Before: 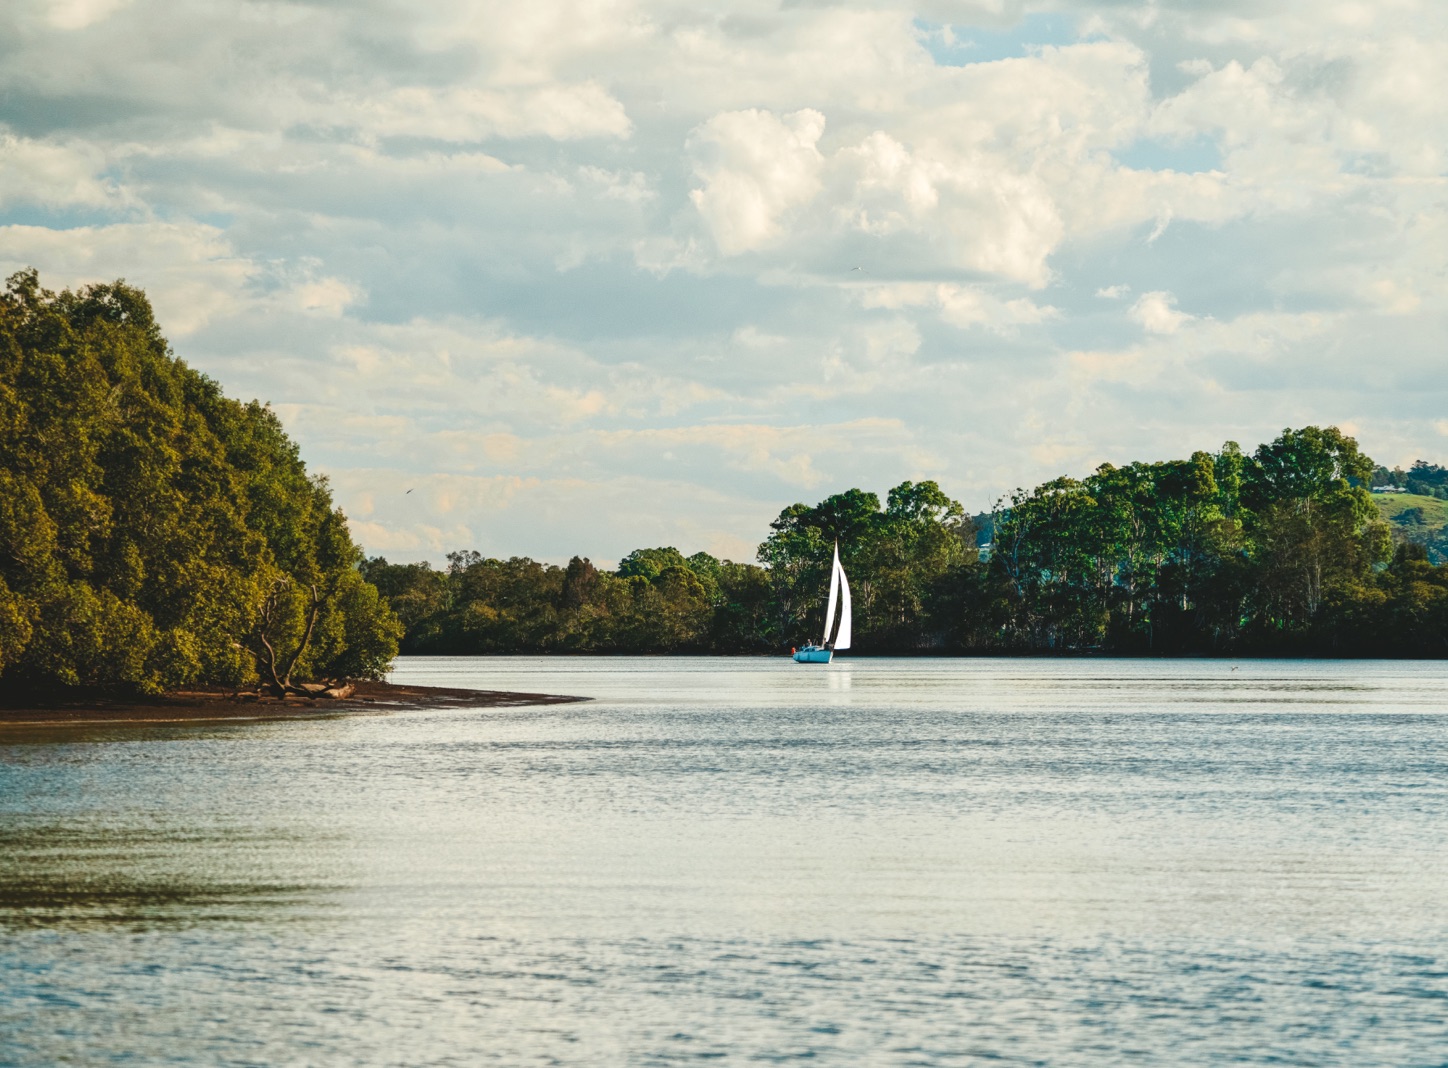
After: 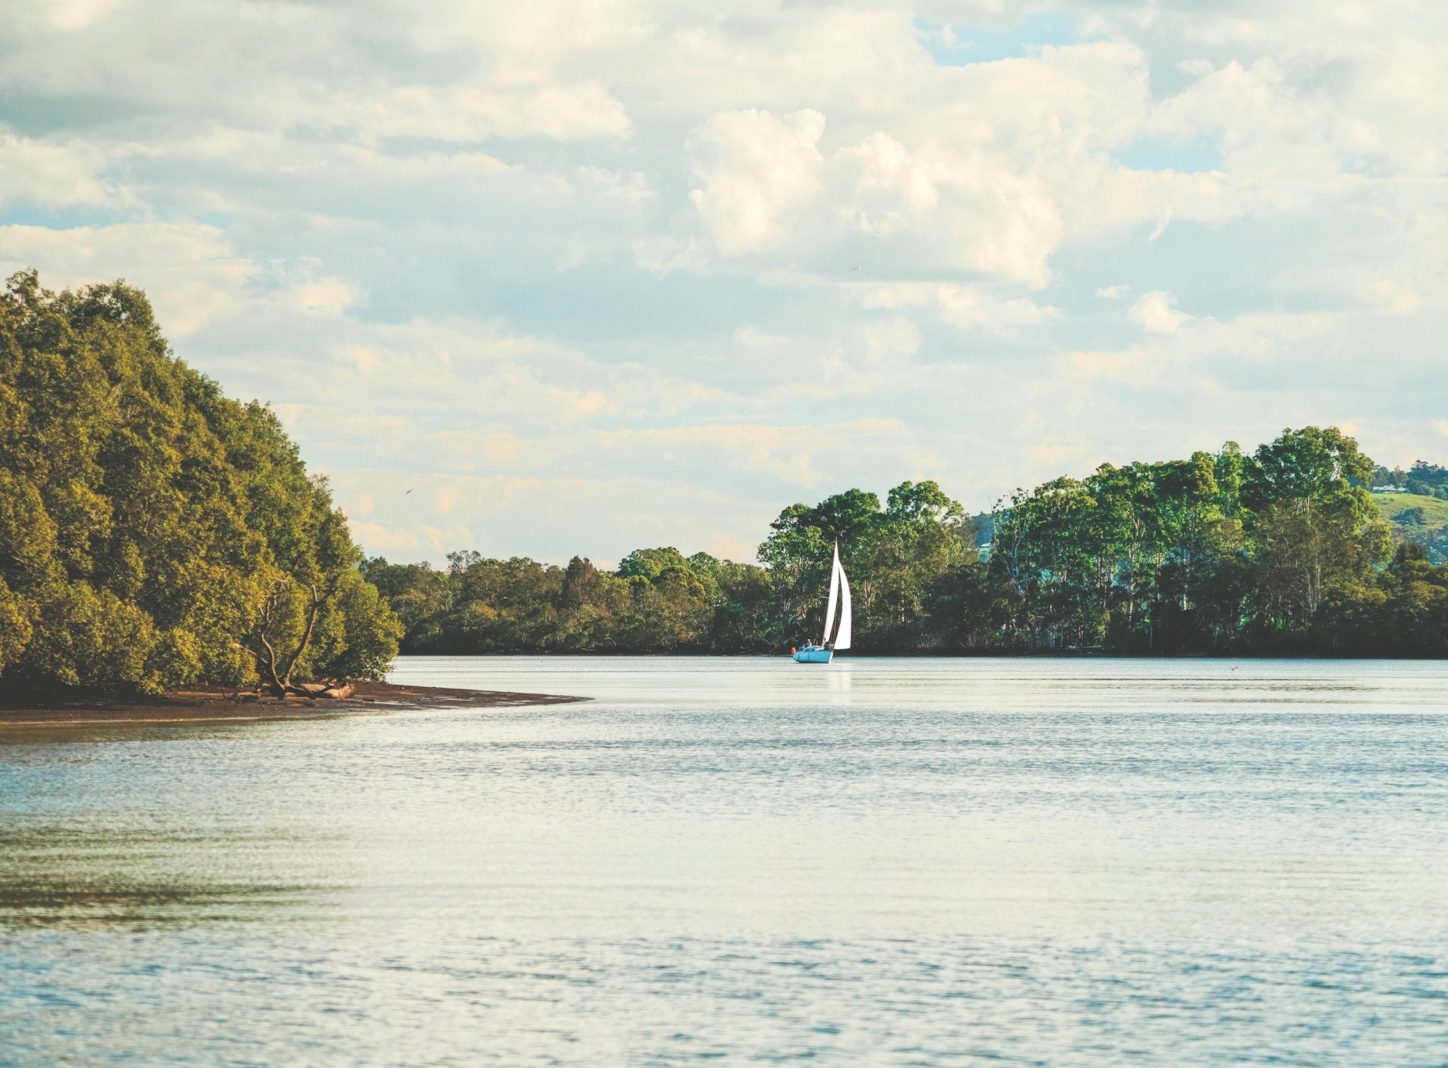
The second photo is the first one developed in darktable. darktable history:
contrast brightness saturation: brightness 0.275
